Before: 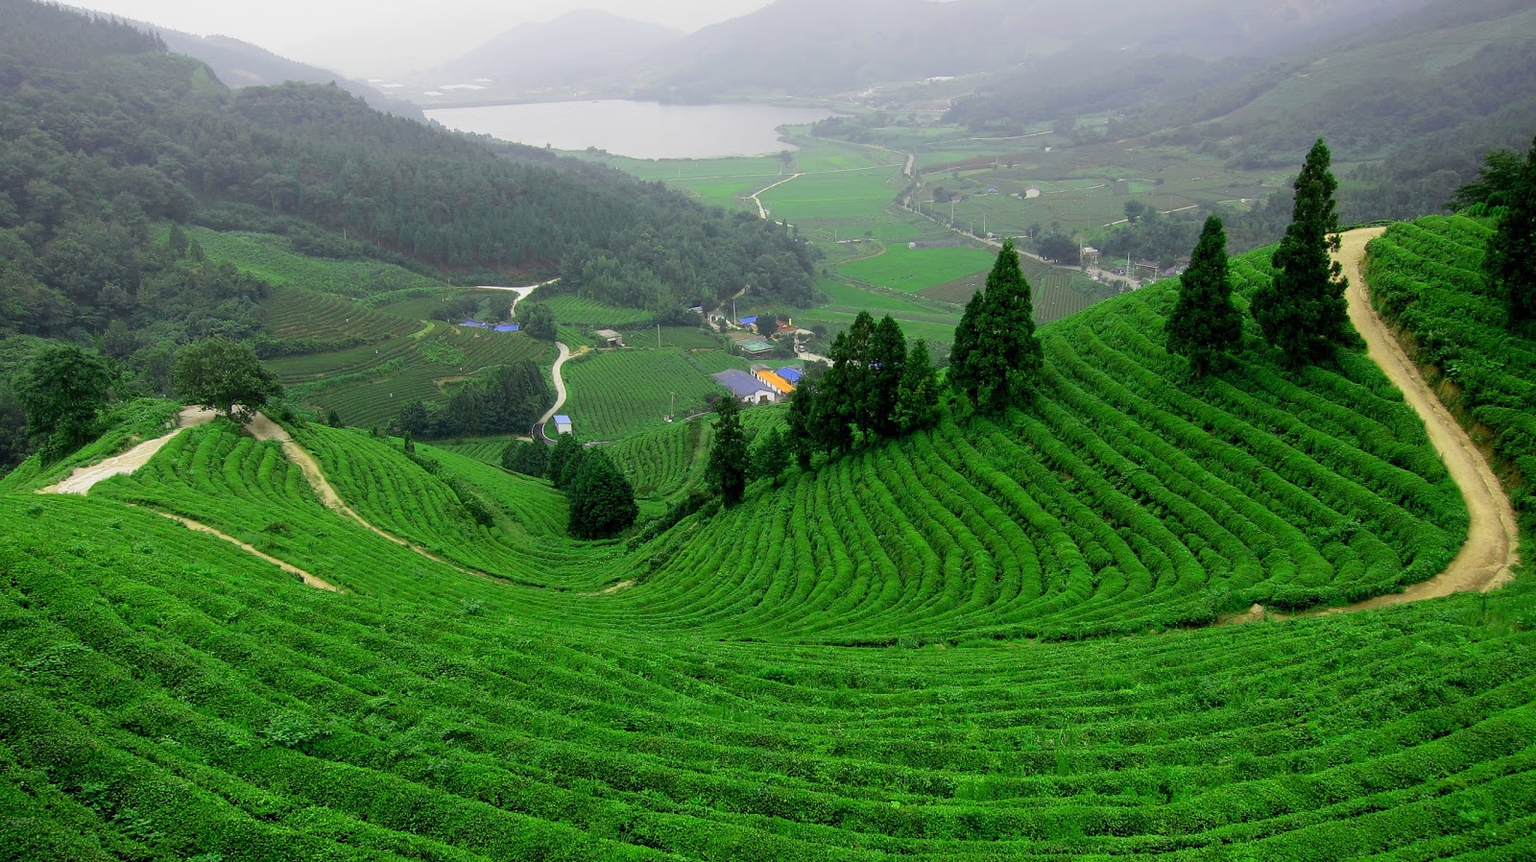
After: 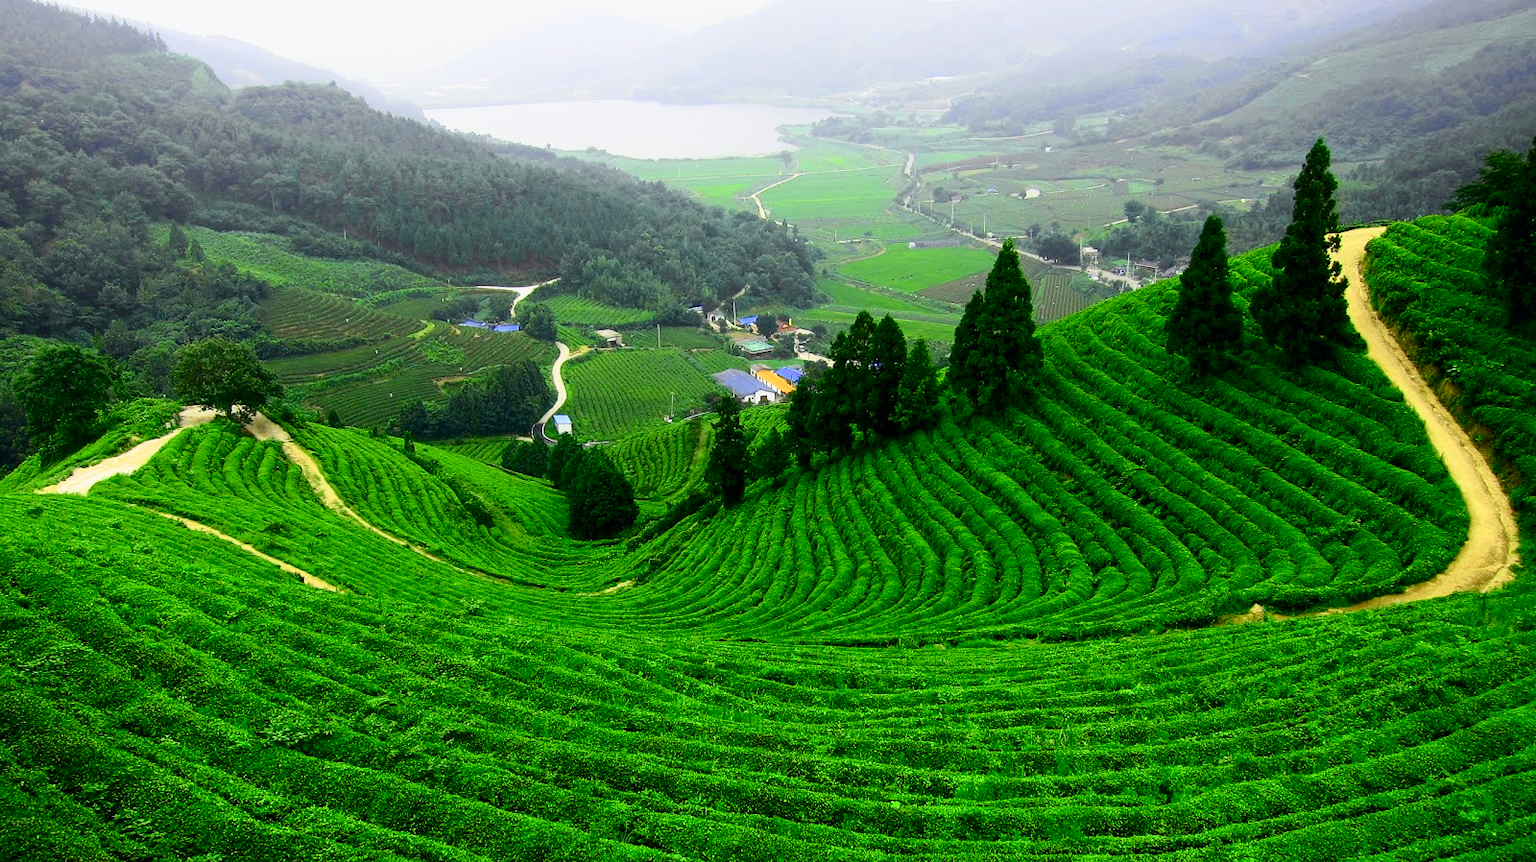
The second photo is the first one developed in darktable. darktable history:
tone curve: curves: ch0 [(0, 0) (0.187, 0.12) (0.384, 0.363) (0.577, 0.681) (0.735, 0.881) (0.864, 0.959) (1, 0.987)]; ch1 [(0, 0) (0.402, 0.36) (0.476, 0.466) (0.501, 0.501) (0.518, 0.514) (0.564, 0.614) (0.614, 0.664) (0.741, 0.829) (1, 1)]; ch2 [(0, 0) (0.429, 0.387) (0.483, 0.481) (0.503, 0.501) (0.522, 0.533) (0.564, 0.605) (0.615, 0.697) (0.702, 0.774) (1, 0.895)], color space Lab, independent channels
